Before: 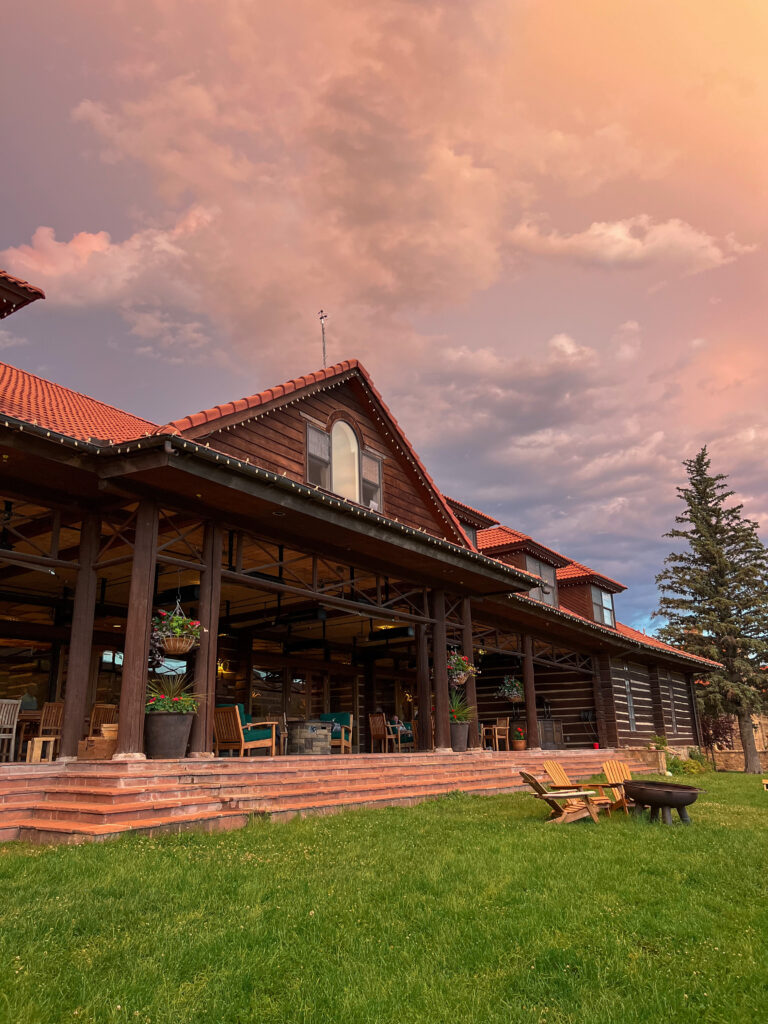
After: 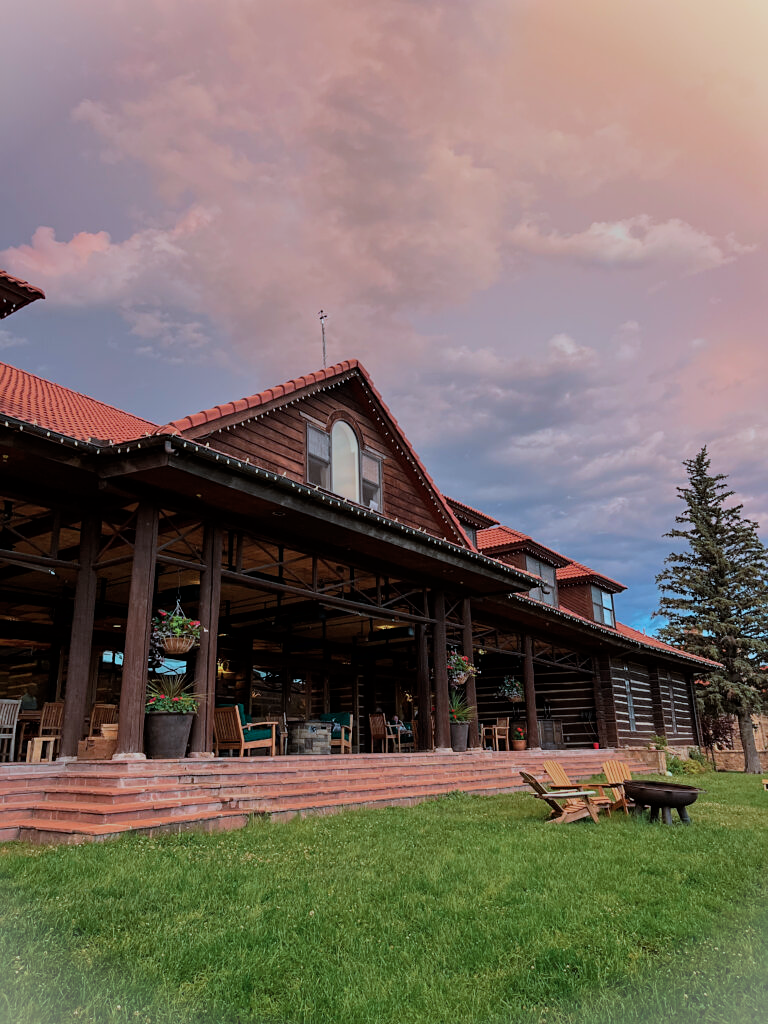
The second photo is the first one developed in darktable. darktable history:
filmic rgb: black relative exposure -7.15 EV, white relative exposure 5.36 EV, hardness 3.02, color science v6 (2022)
vignetting: fall-off start 100%, brightness 0.3, saturation 0
sharpen: amount 0.2
color correction: highlights a* -9.73, highlights b* -21.22
